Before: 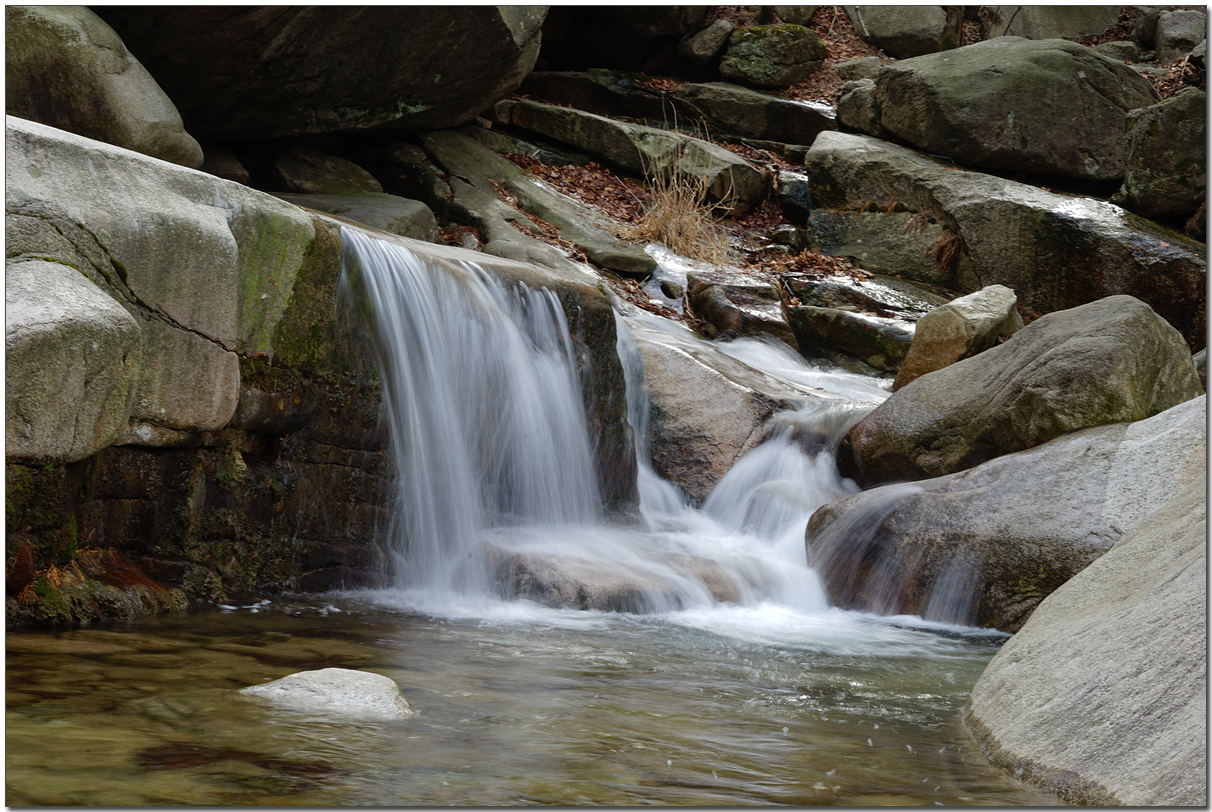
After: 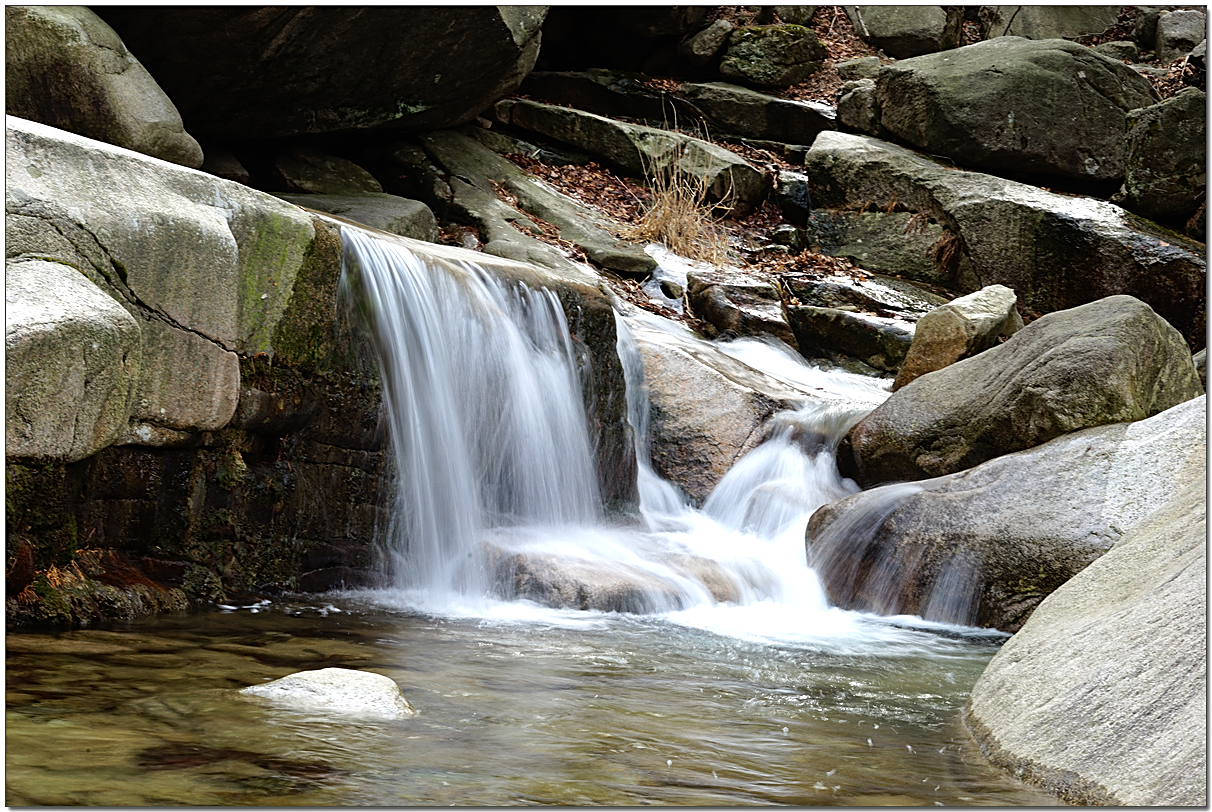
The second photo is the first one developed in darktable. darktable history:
tone equalizer: -8 EV -0.765 EV, -7 EV -0.669 EV, -6 EV -0.587 EV, -5 EV -0.406 EV, -3 EV 0.394 EV, -2 EV 0.6 EV, -1 EV 0.686 EV, +0 EV 0.752 EV, smoothing 1
sharpen: on, module defaults
